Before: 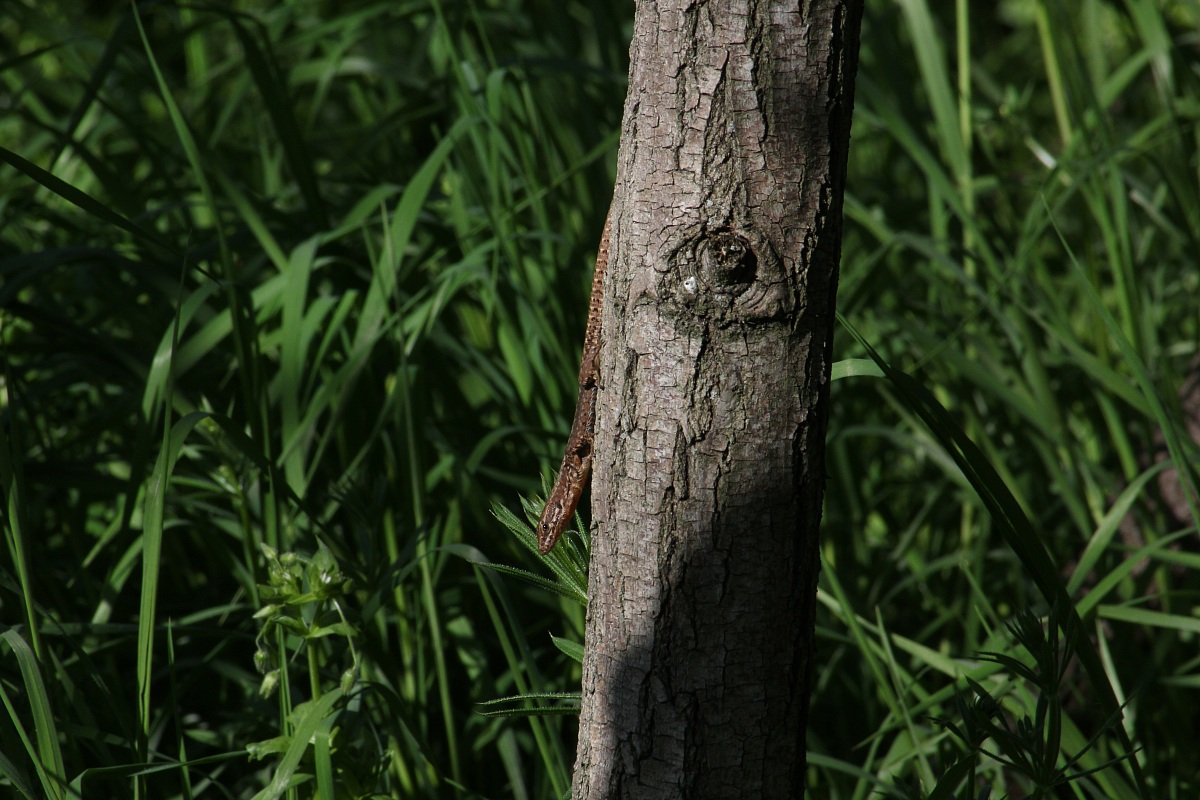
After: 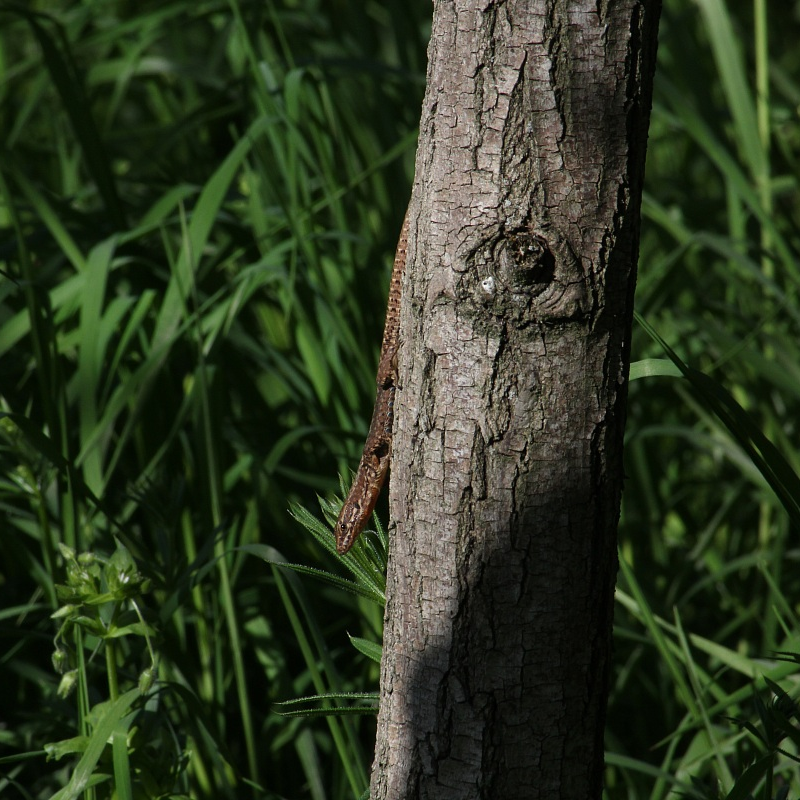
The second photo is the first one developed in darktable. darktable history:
crop: left 16.909%, right 16.388%
